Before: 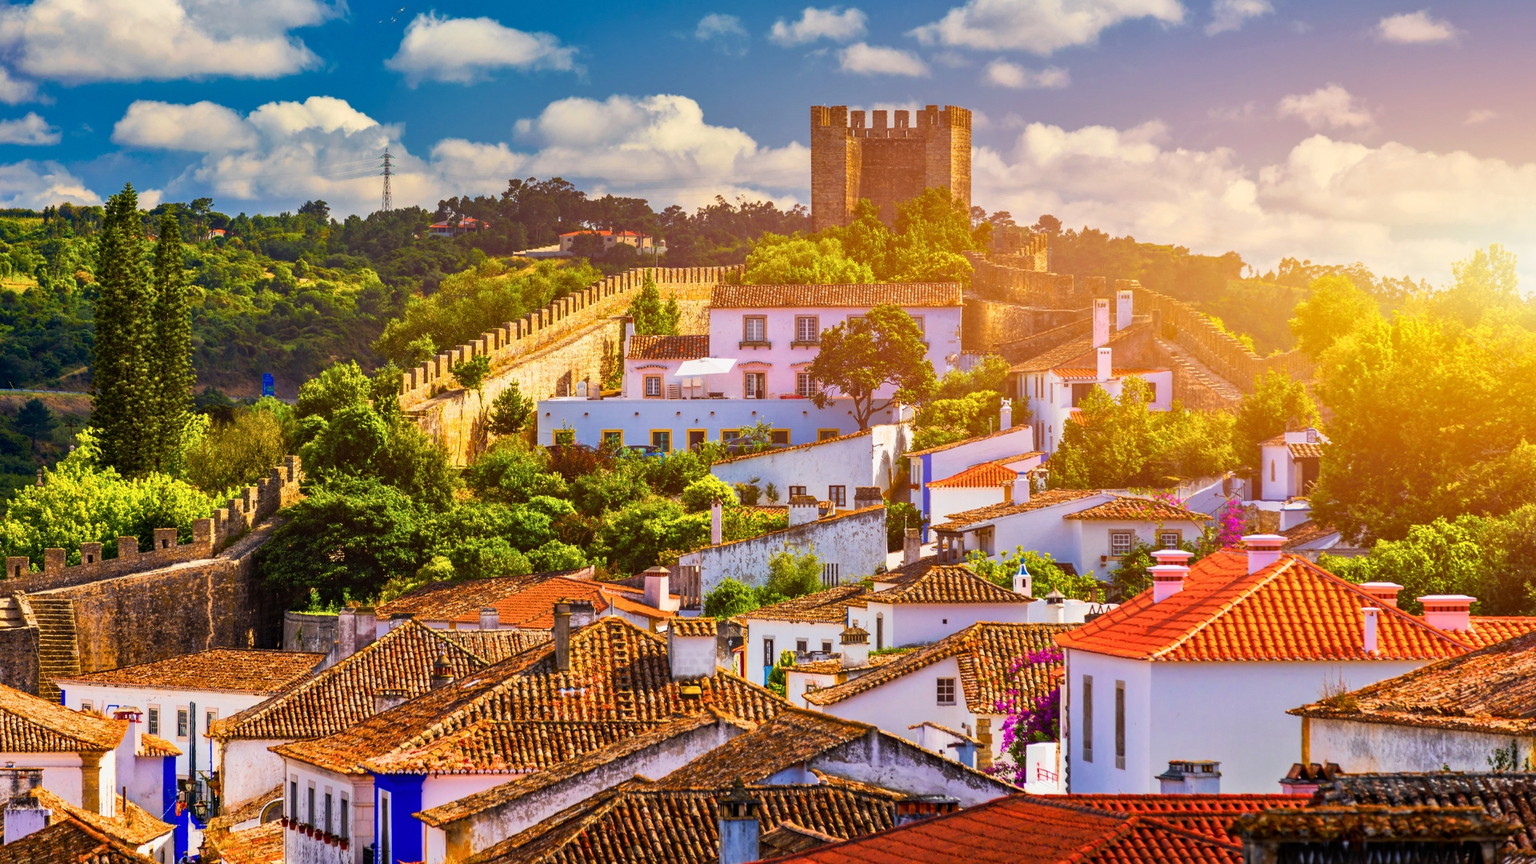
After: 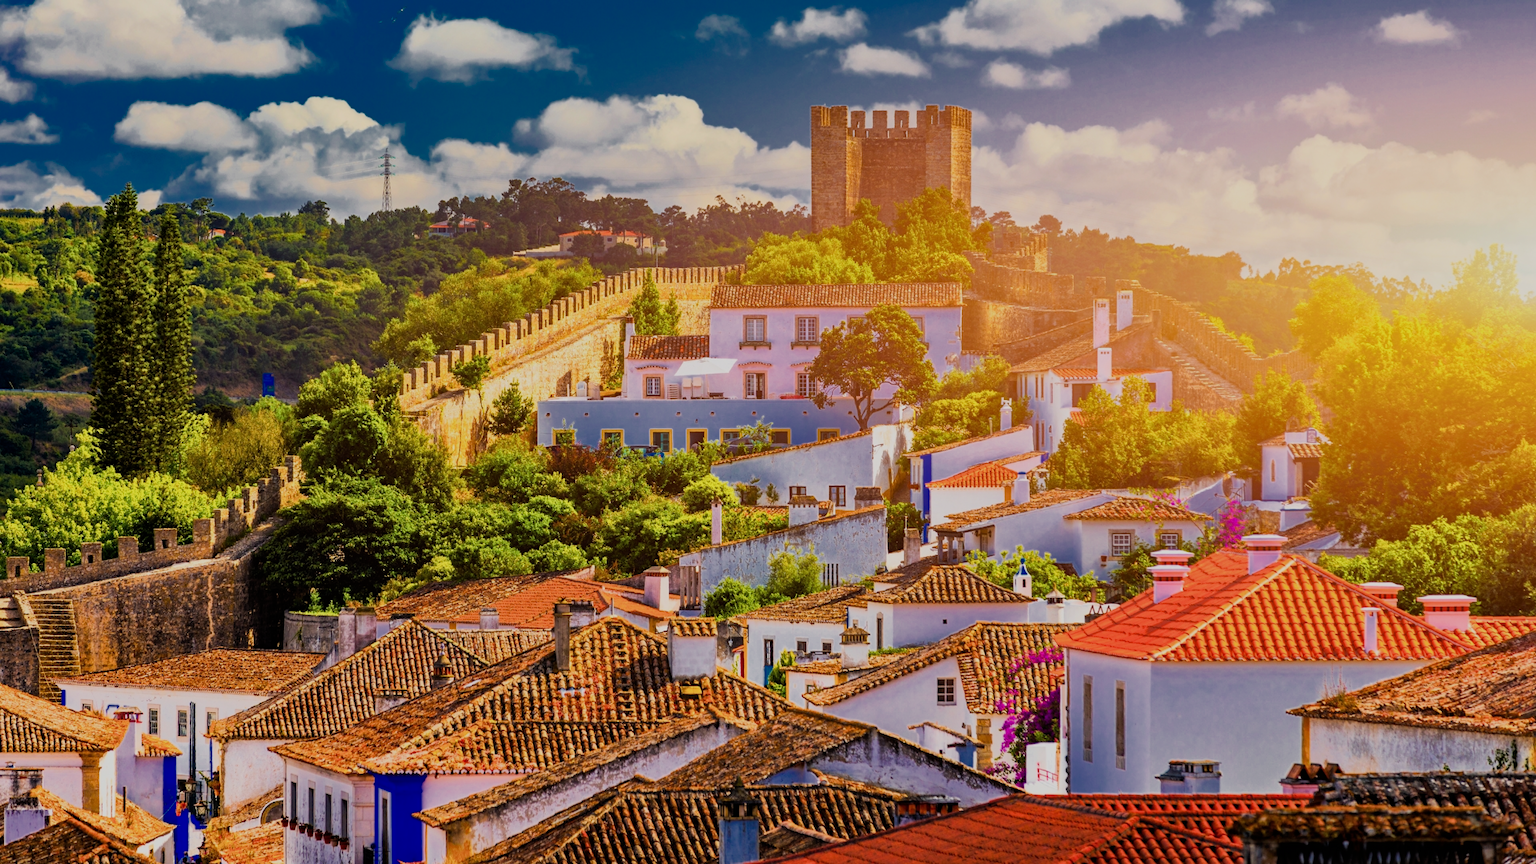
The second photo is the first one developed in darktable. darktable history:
filmic rgb: black relative exposure -7.65 EV, white relative exposure 4.56 EV, threshold 2.99 EV, hardness 3.61, enable highlight reconstruction true
color zones: curves: ch0 [(0, 0.497) (0.143, 0.5) (0.286, 0.5) (0.429, 0.483) (0.571, 0.116) (0.714, -0.006) (0.857, 0.28) (1, 0.497)]
